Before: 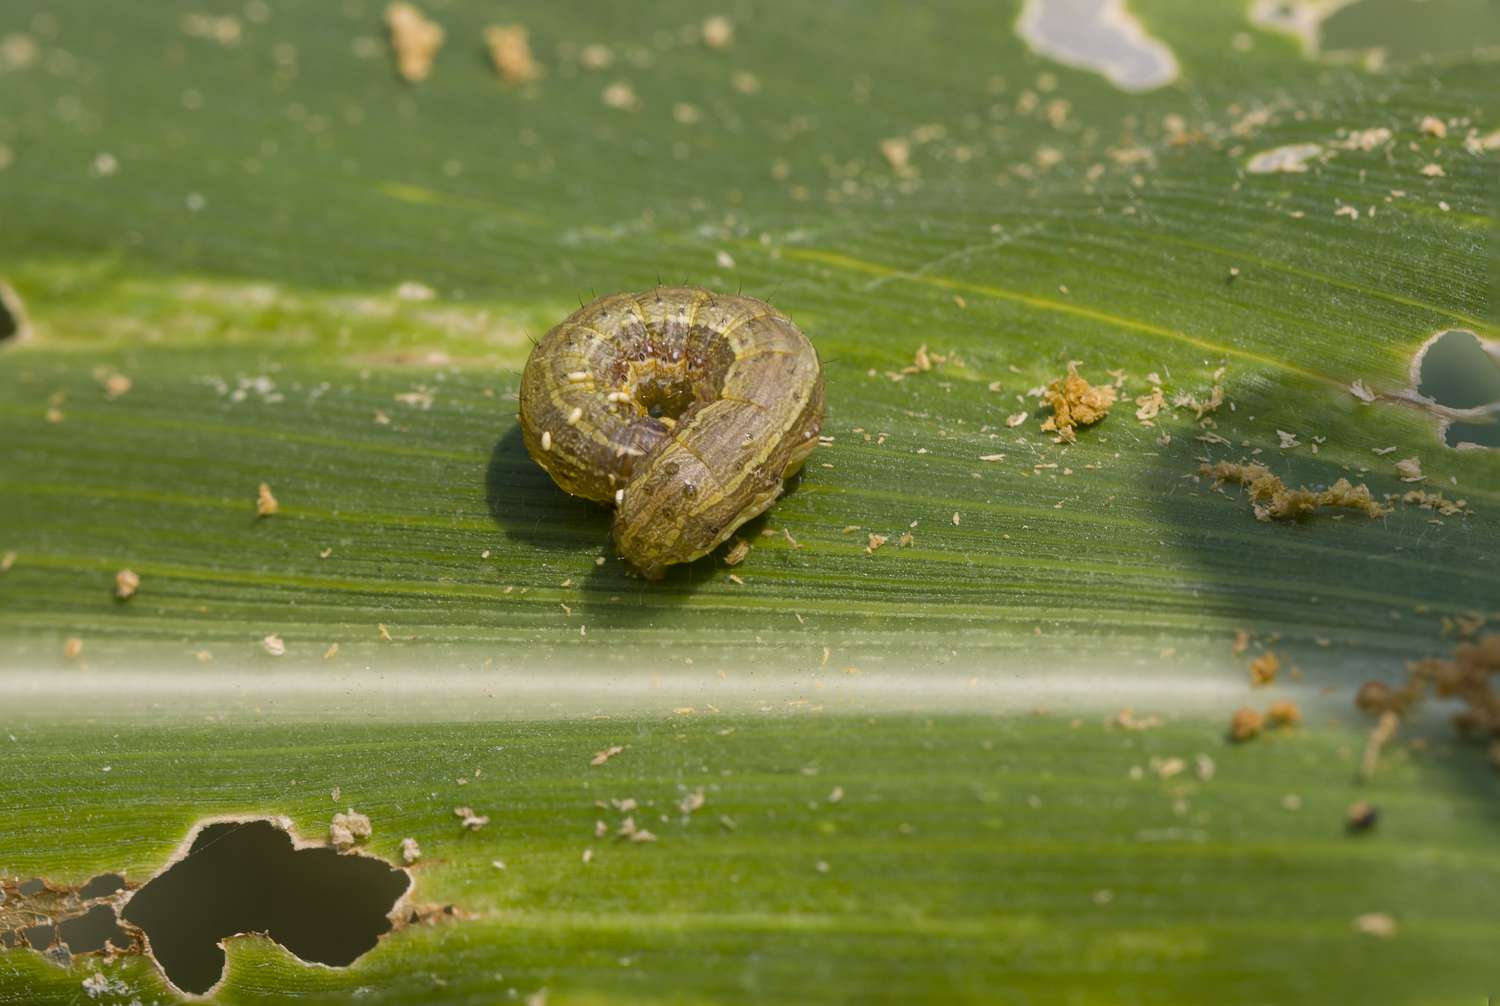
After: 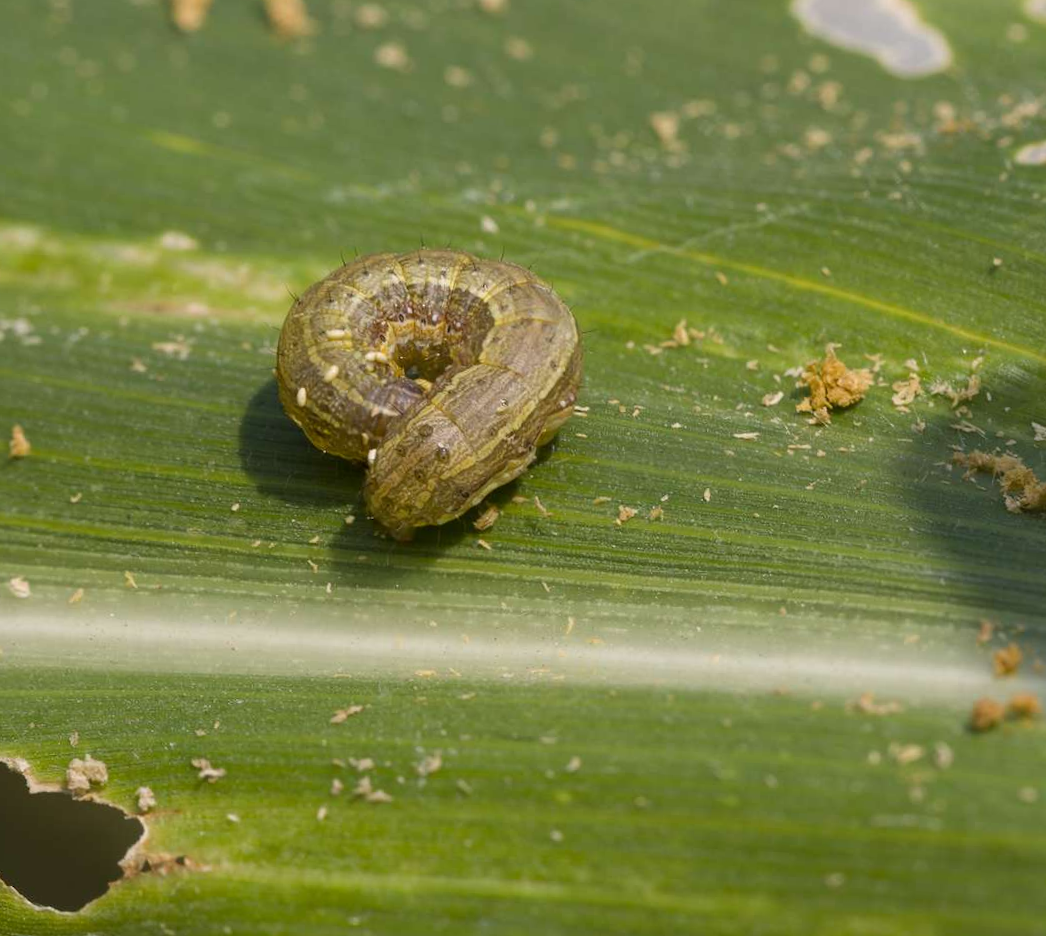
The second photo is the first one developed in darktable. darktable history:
crop and rotate: angle -2.84°, left 14.128%, top 0.035%, right 11.023%, bottom 0.088%
